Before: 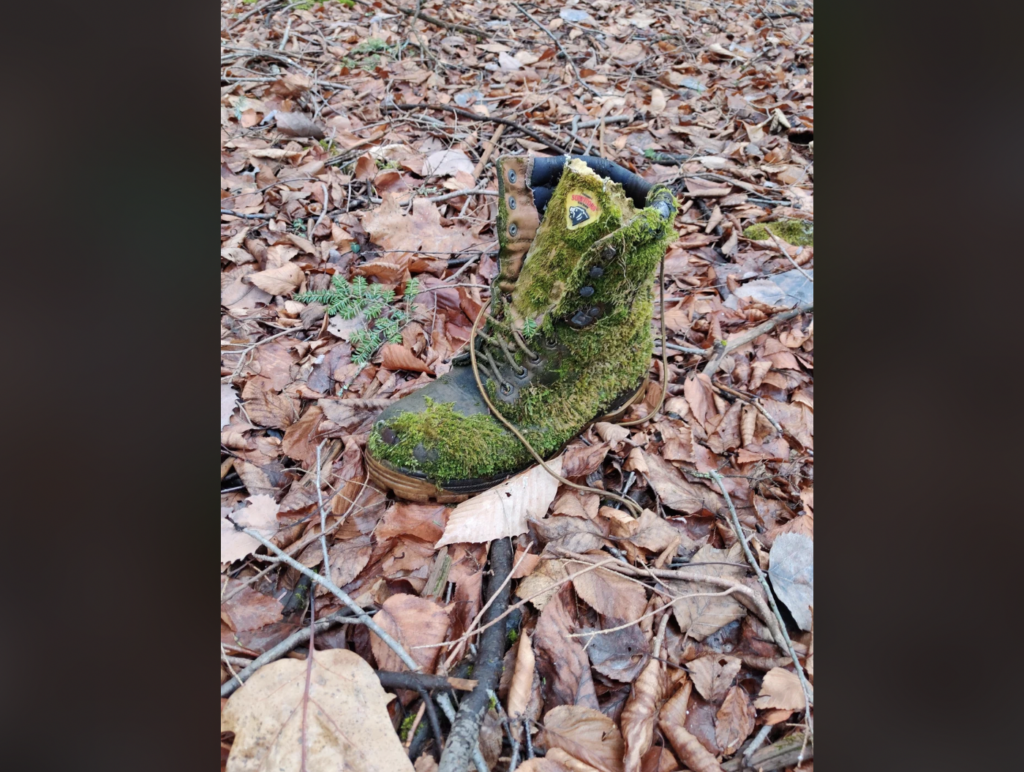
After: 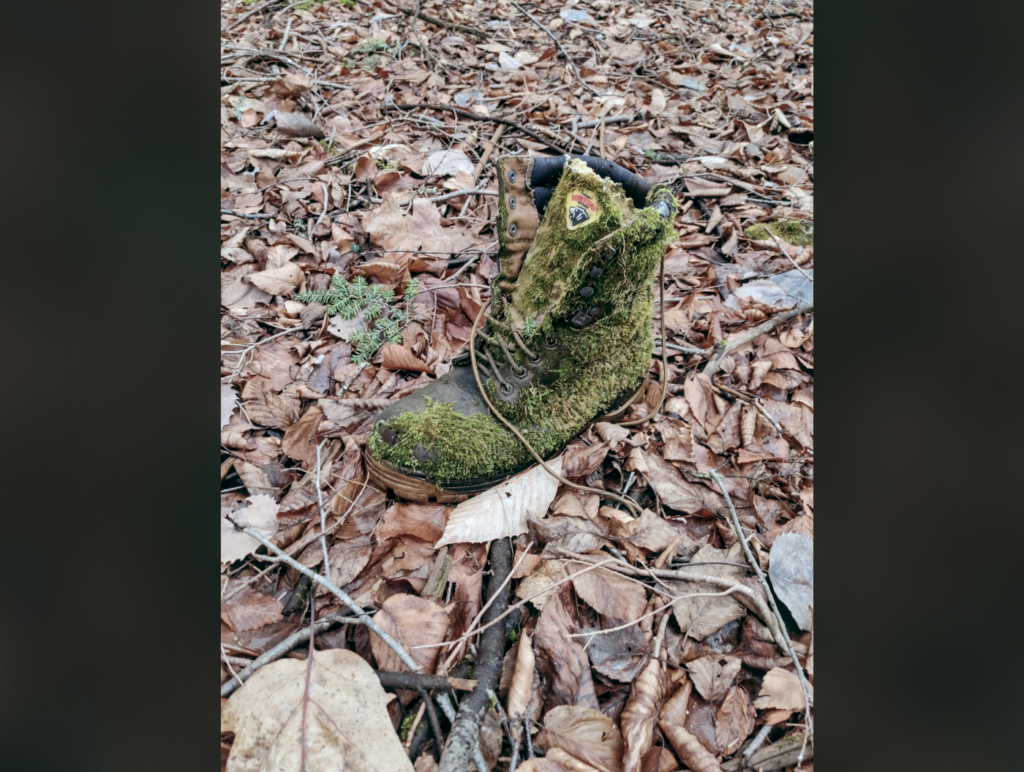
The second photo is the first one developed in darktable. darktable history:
local contrast: on, module defaults
color balance: lift [1, 0.994, 1.002, 1.006], gamma [0.957, 1.081, 1.016, 0.919], gain [0.97, 0.972, 1.01, 1.028], input saturation 91.06%, output saturation 79.8%
